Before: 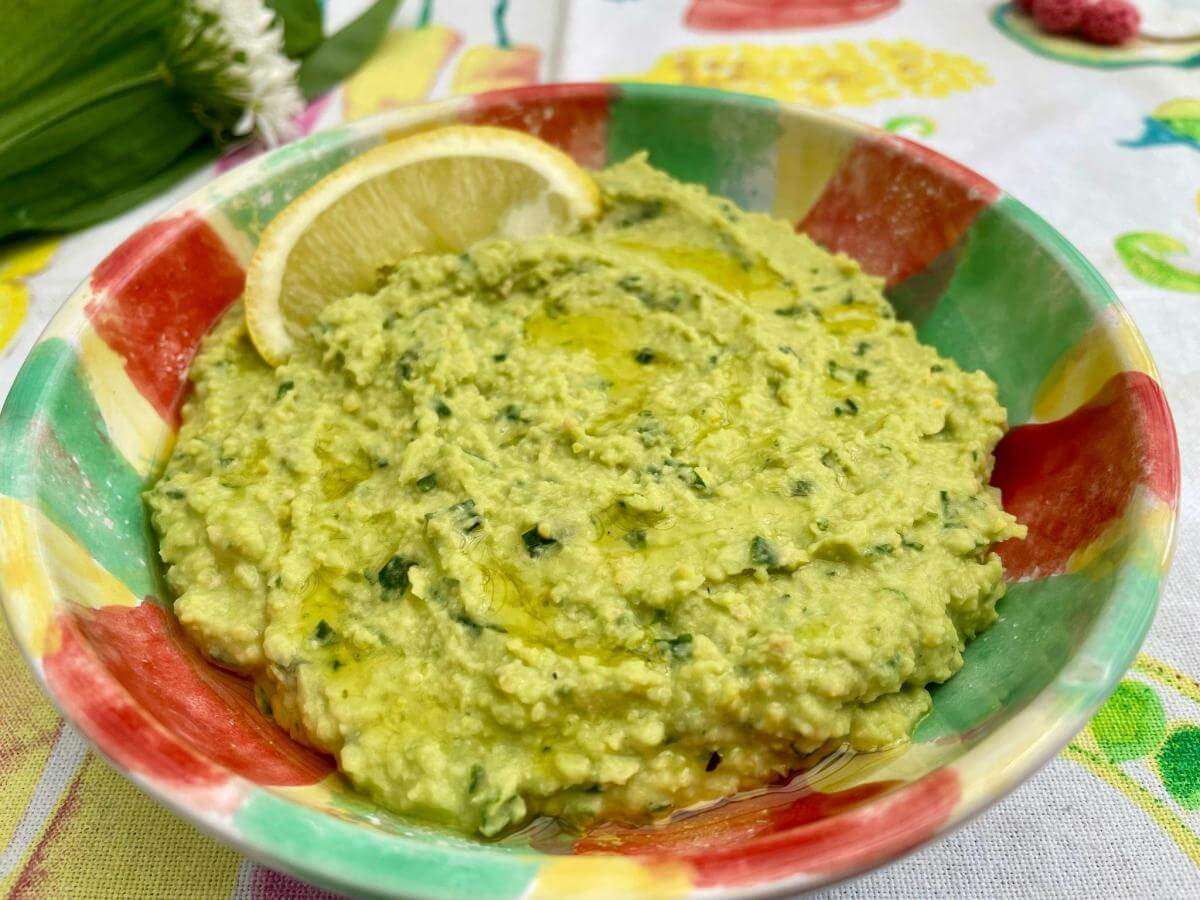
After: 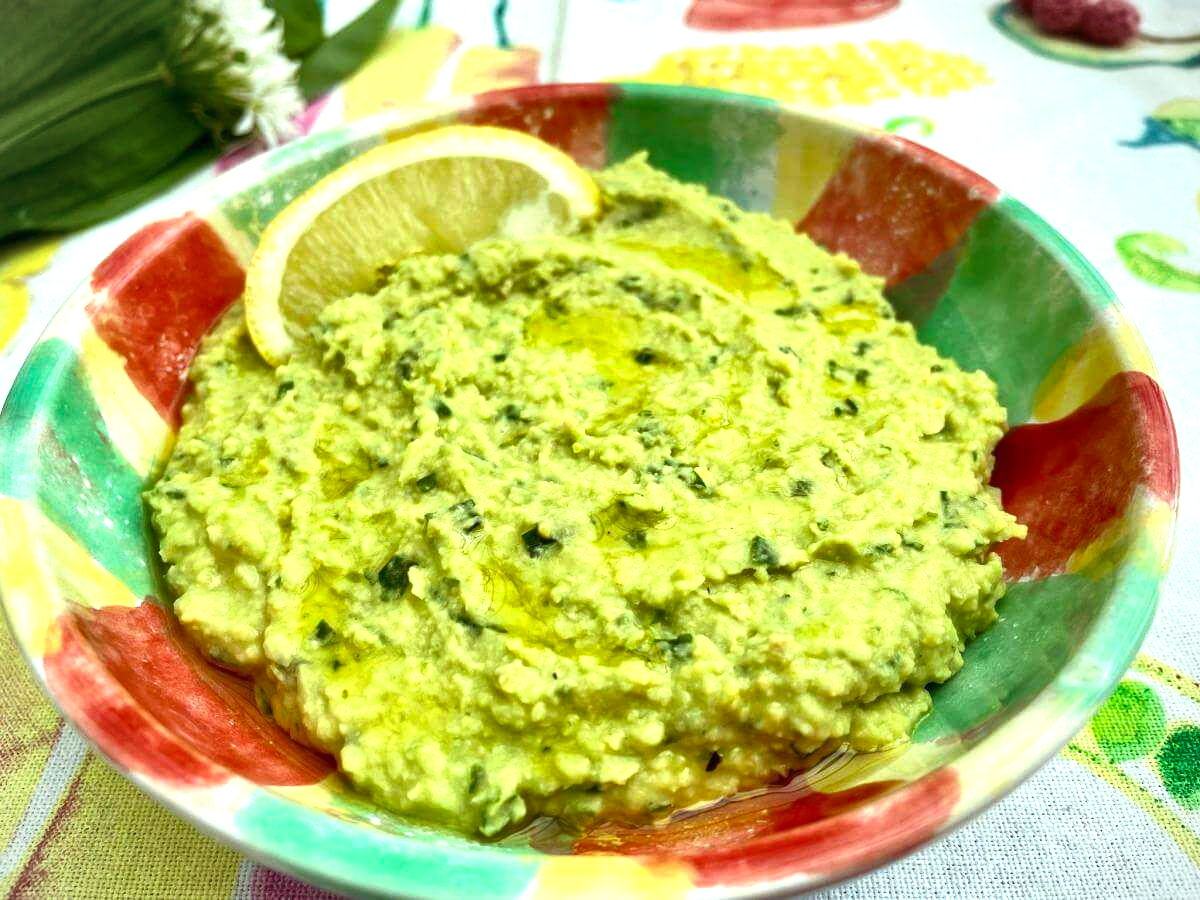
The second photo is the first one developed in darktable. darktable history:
color balance rgb: highlights gain › luminance 20.106%, highlights gain › chroma 2.813%, highlights gain › hue 172.47°, perceptual saturation grading › global saturation 0.031%, perceptual brilliance grading › global brilliance 12.235%
vignetting: fall-off start 91.78%, center (-0.035, 0.142)
shadows and highlights: shadows 37.77, highlights -27.19, soften with gaussian
